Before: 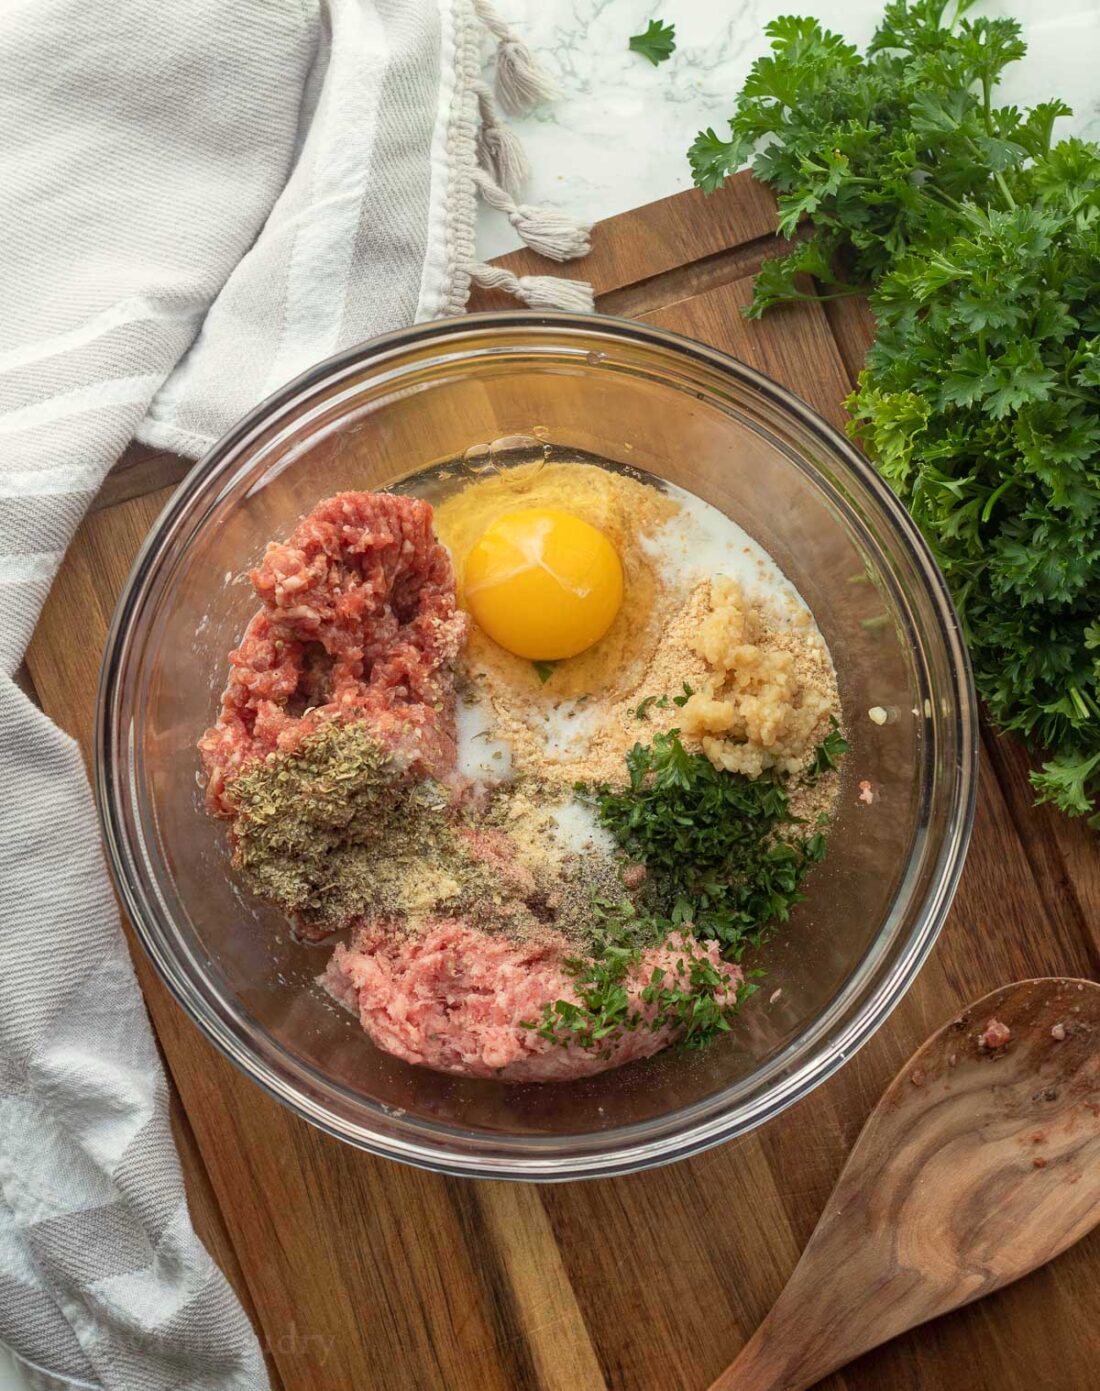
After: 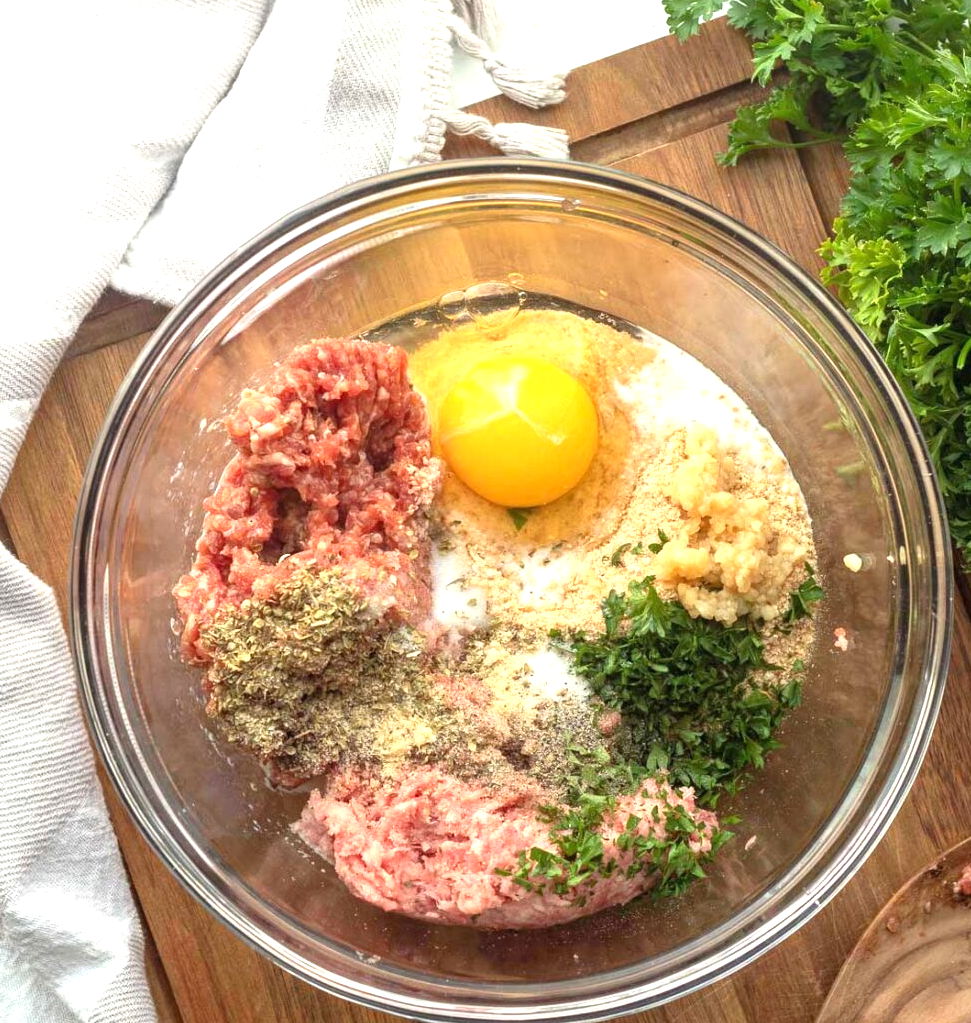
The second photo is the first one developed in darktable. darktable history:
exposure: black level correction 0, exposure 0.954 EV, compensate highlight preservation false
crop and rotate: left 2.325%, top 11.012%, right 9.325%, bottom 15.387%
